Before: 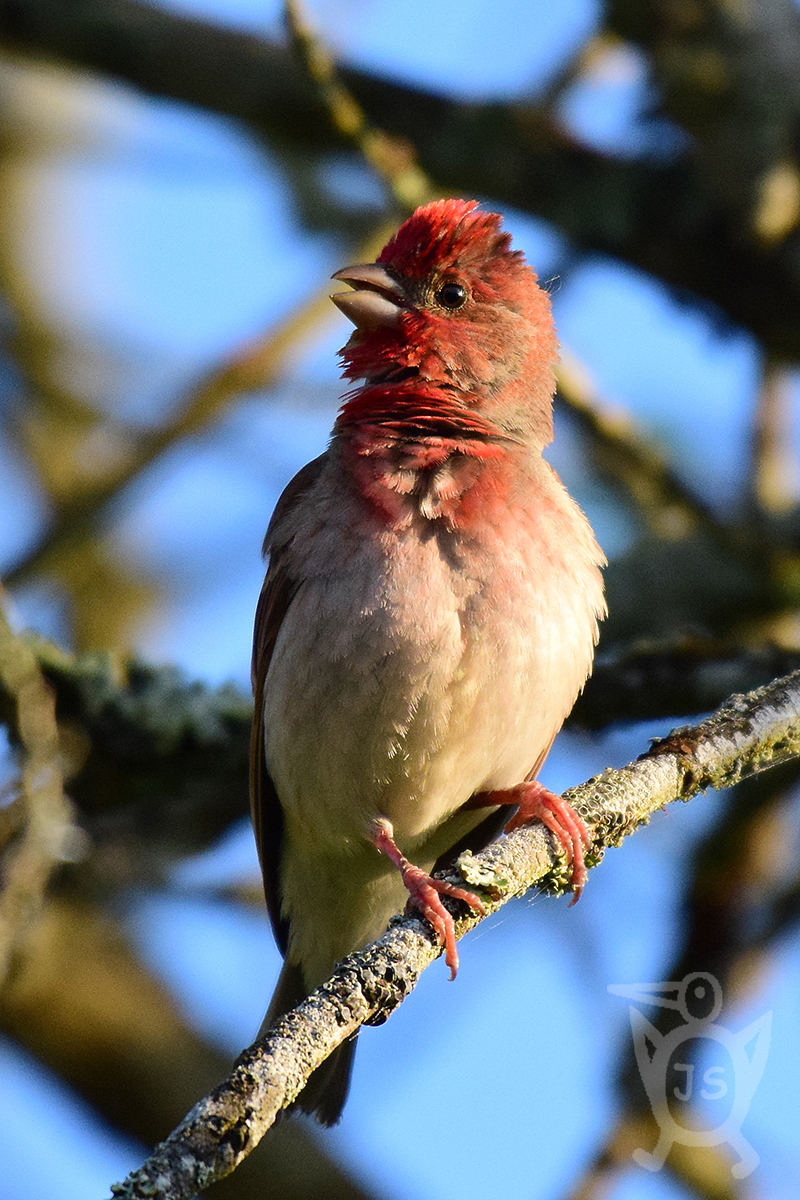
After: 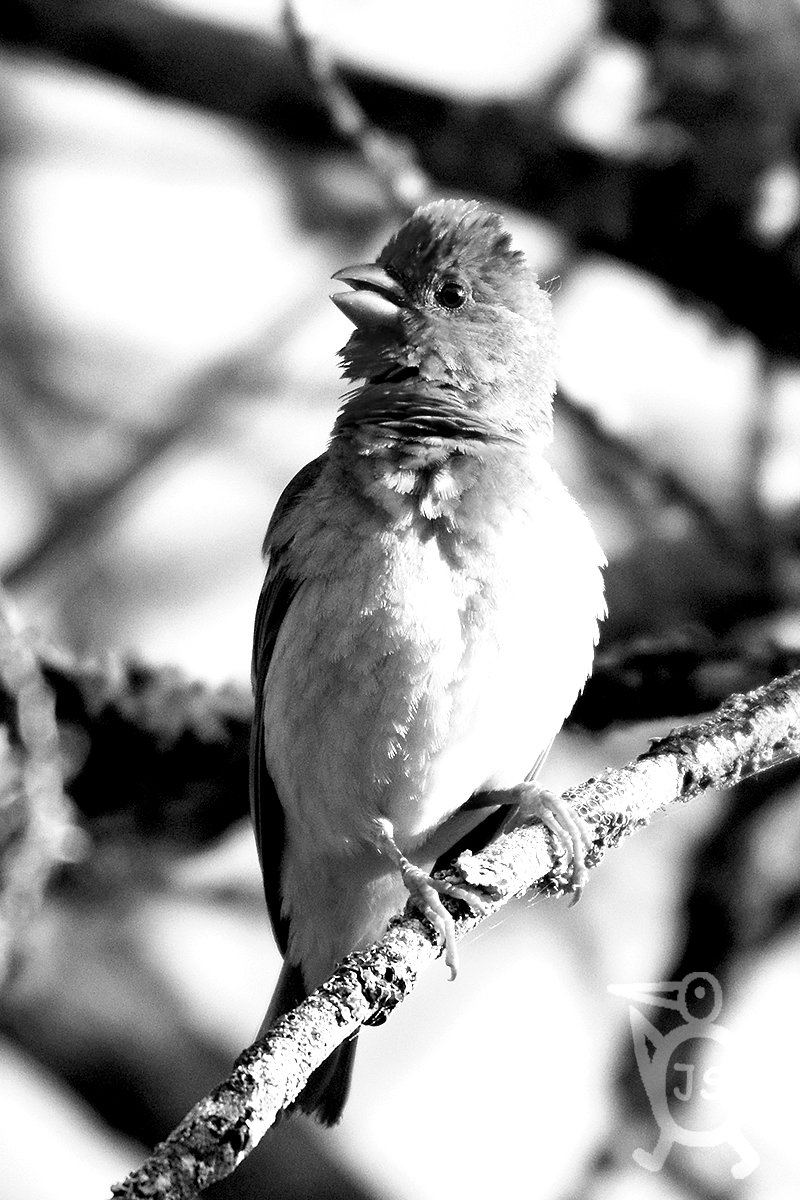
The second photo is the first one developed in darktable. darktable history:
monochrome: on, module defaults
contrast equalizer: octaves 7, y [[0.6 ×6], [0.55 ×6], [0 ×6], [0 ×6], [0 ×6]], mix -0.2
exposure: exposure 1 EV, compensate highlight preservation false
base curve: curves: ch0 [(0.017, 0) (0.425, 0.441) (0.844, 0.933) (1, 1)], preserve colors none
